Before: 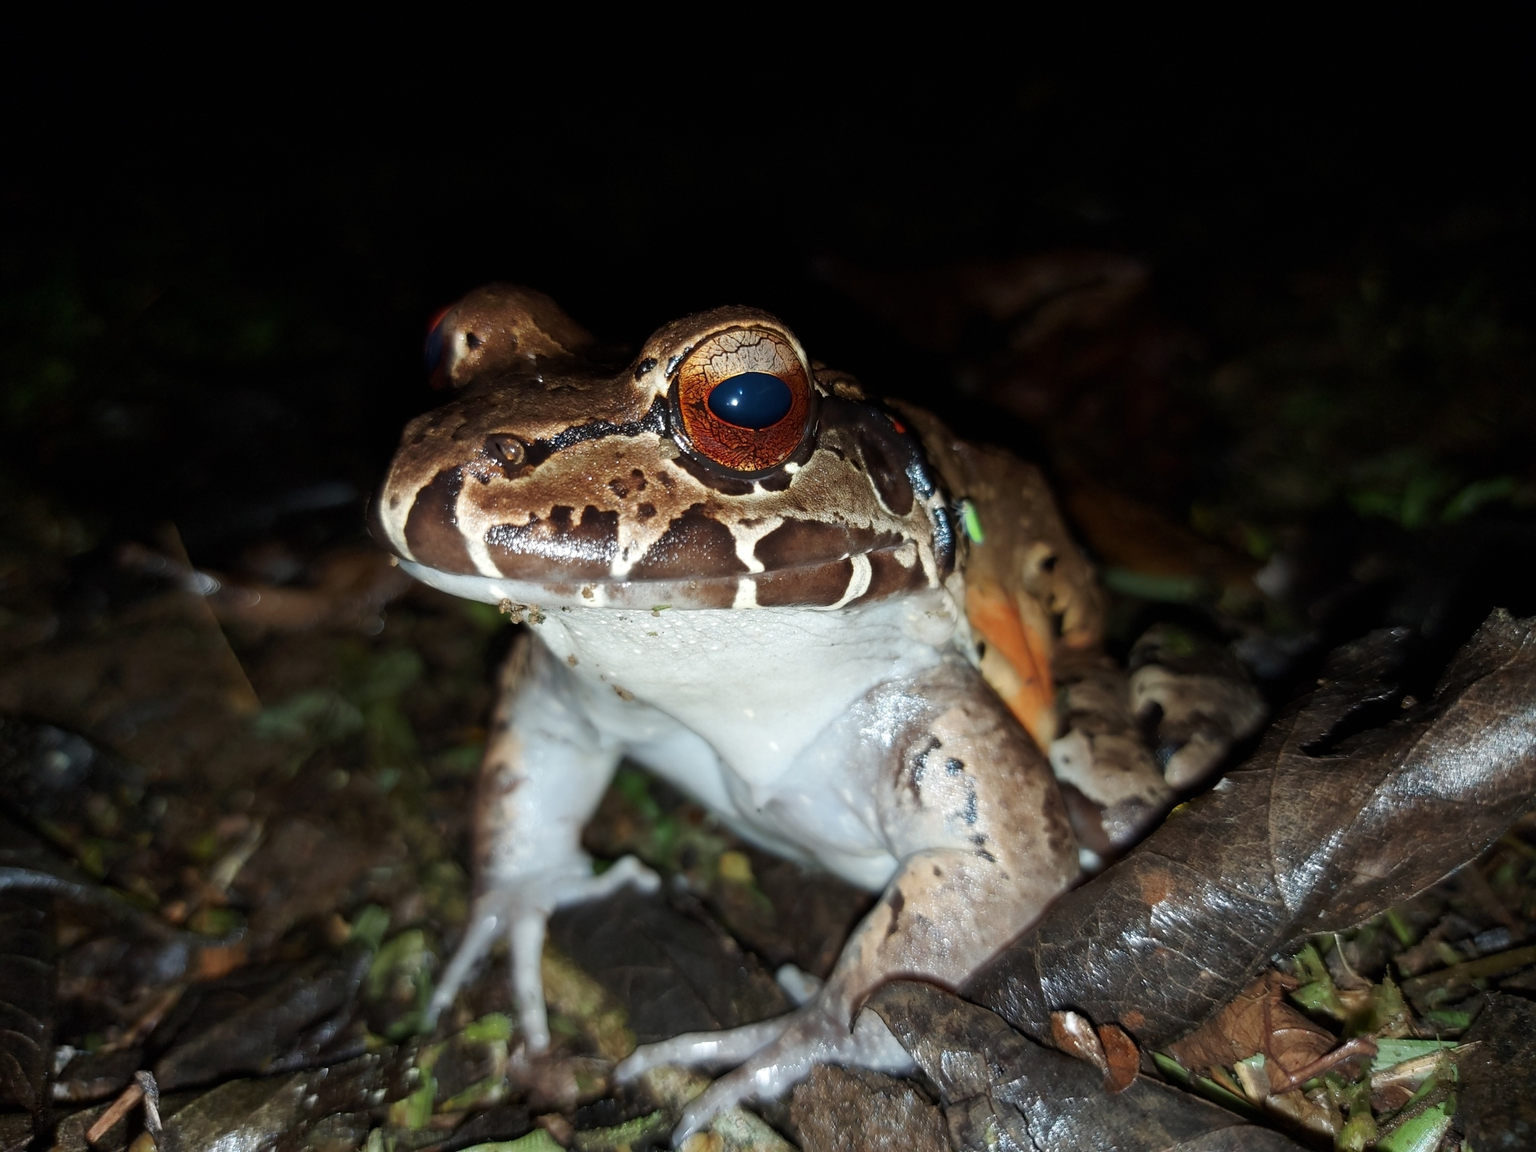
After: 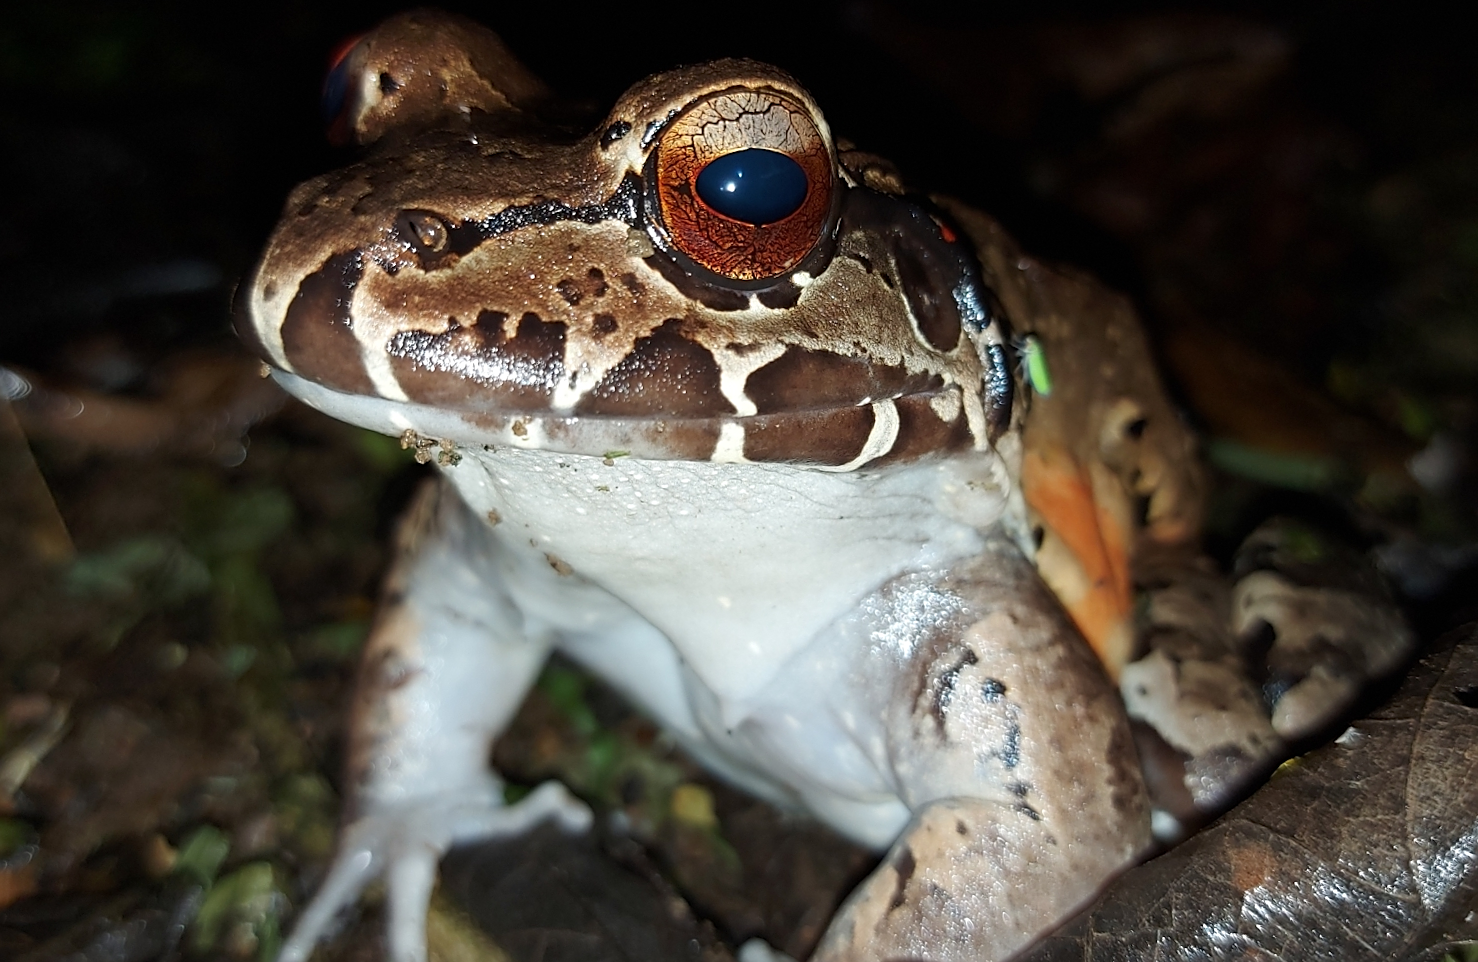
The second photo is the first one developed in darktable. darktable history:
crop and rotate: angle -3.57°, left 9.852%, top 20.386%, right 12.113%, bottom 11.897%
sharpen: on, module defaults
